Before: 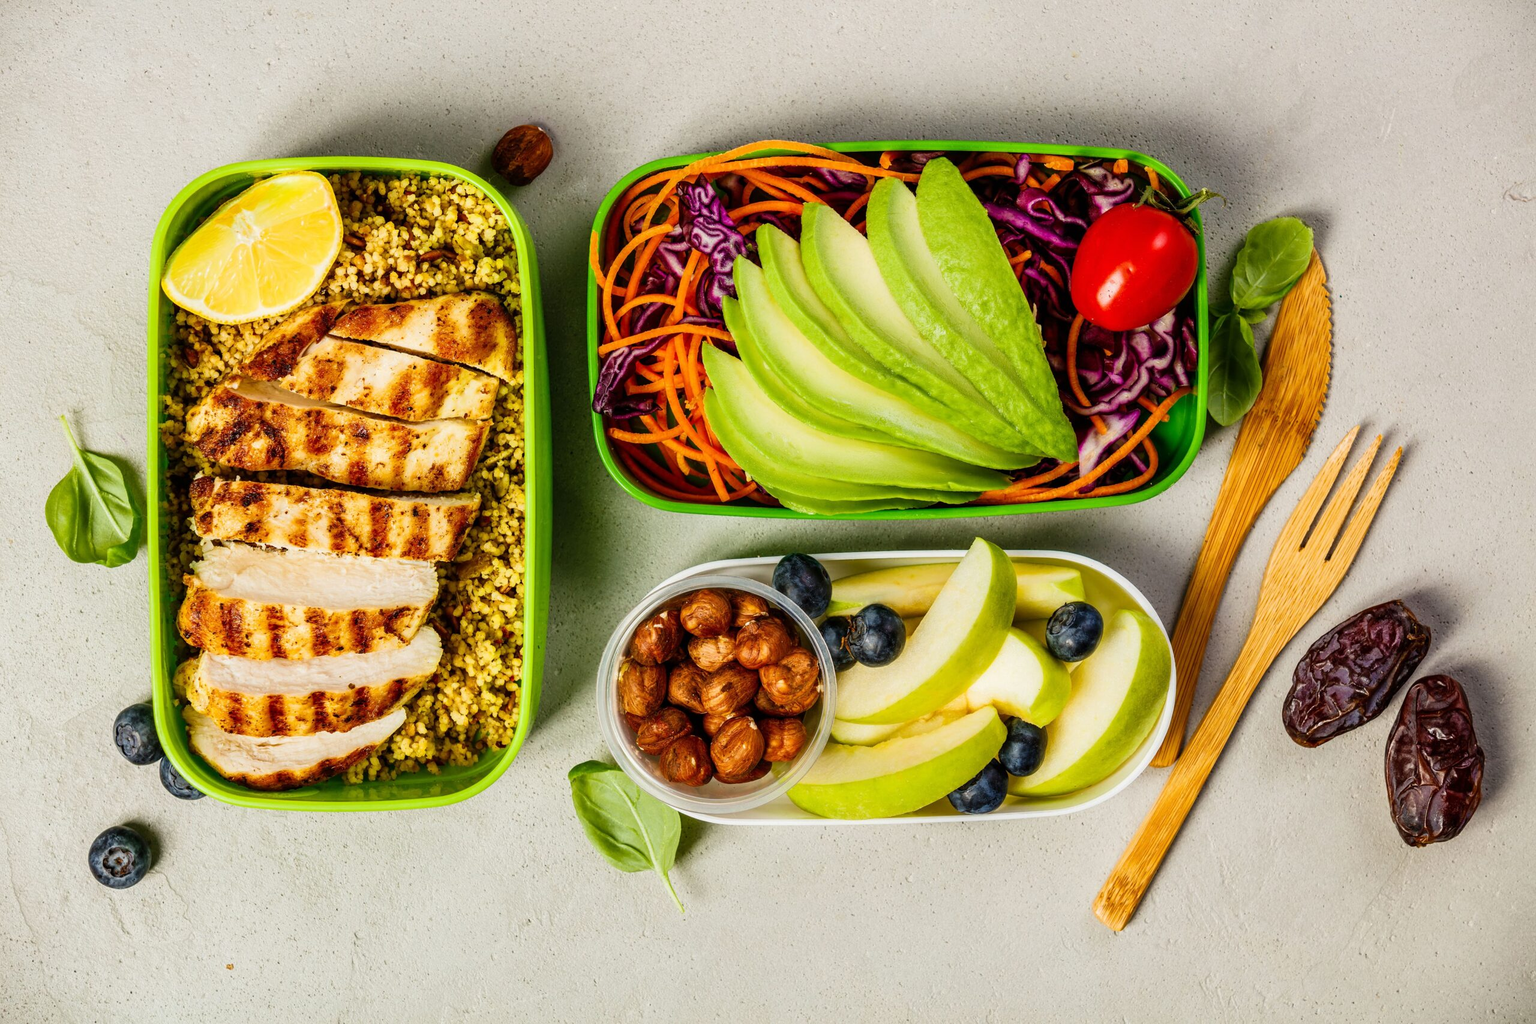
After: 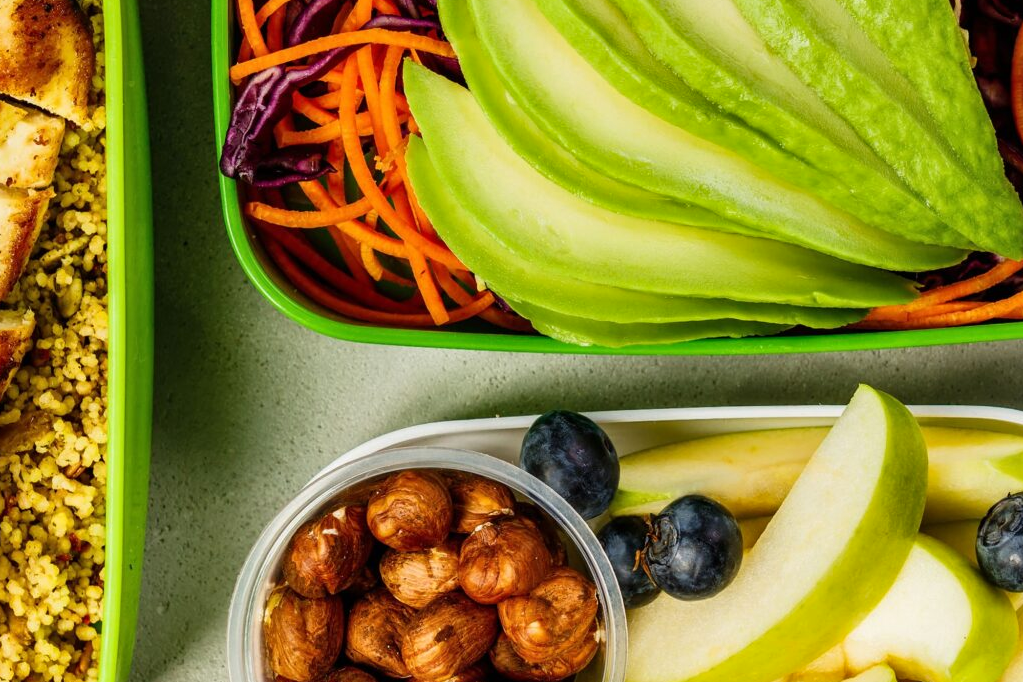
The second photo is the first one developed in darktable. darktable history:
shadows and highlights: shadows 32, highlights -32, soften with gaussian
crop: left 30%, top 30%, right 30%, bottom 30%
